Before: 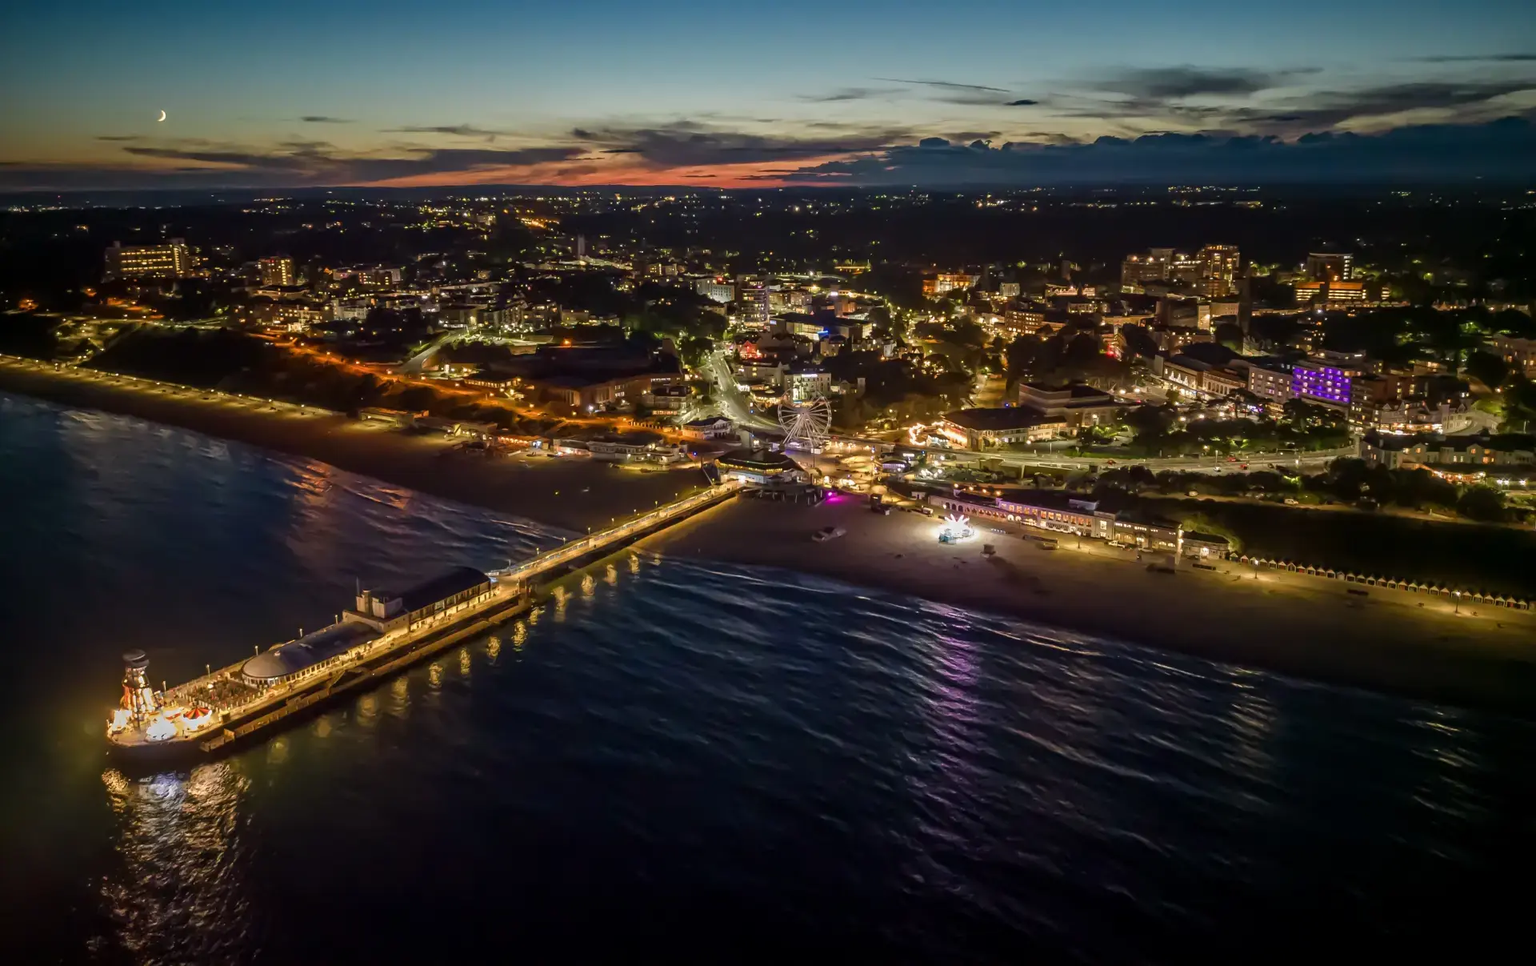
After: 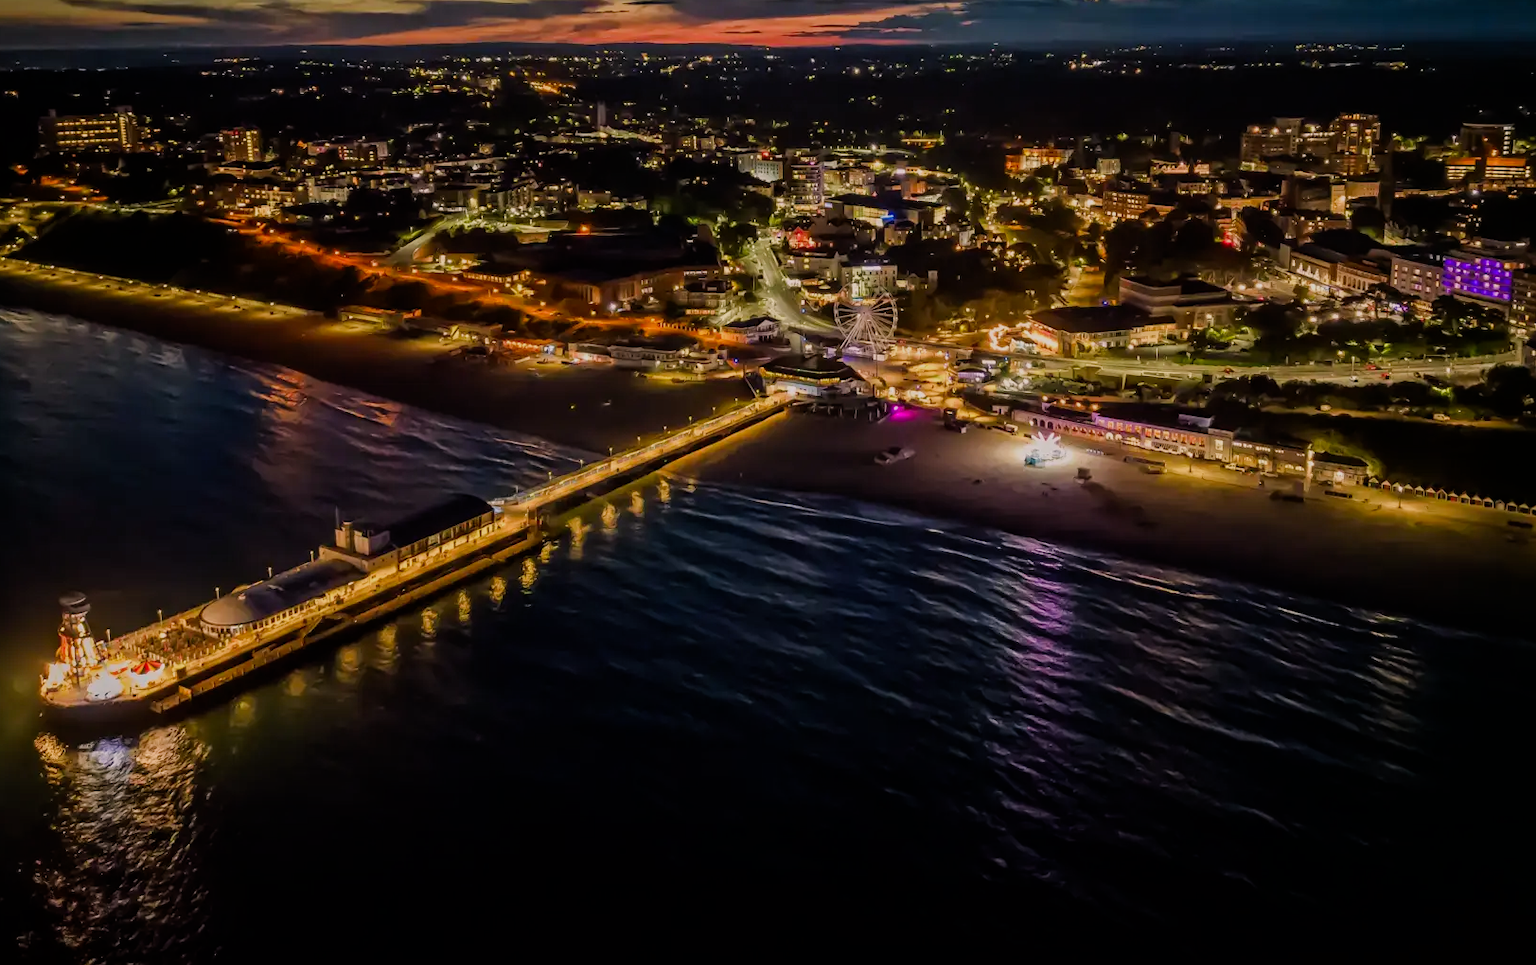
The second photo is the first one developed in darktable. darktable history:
filmic rgb: black relative exposure -7.48 EV, white relative exposure 4.82 EV, hardness 3.4, iterations of high-quality reconstruction 10
color correction: highlights a* 3.38, highlights b* 2.16, saturation 1.22
crop and rotate: left 4.76%, top 15.431%, right 10.665%
